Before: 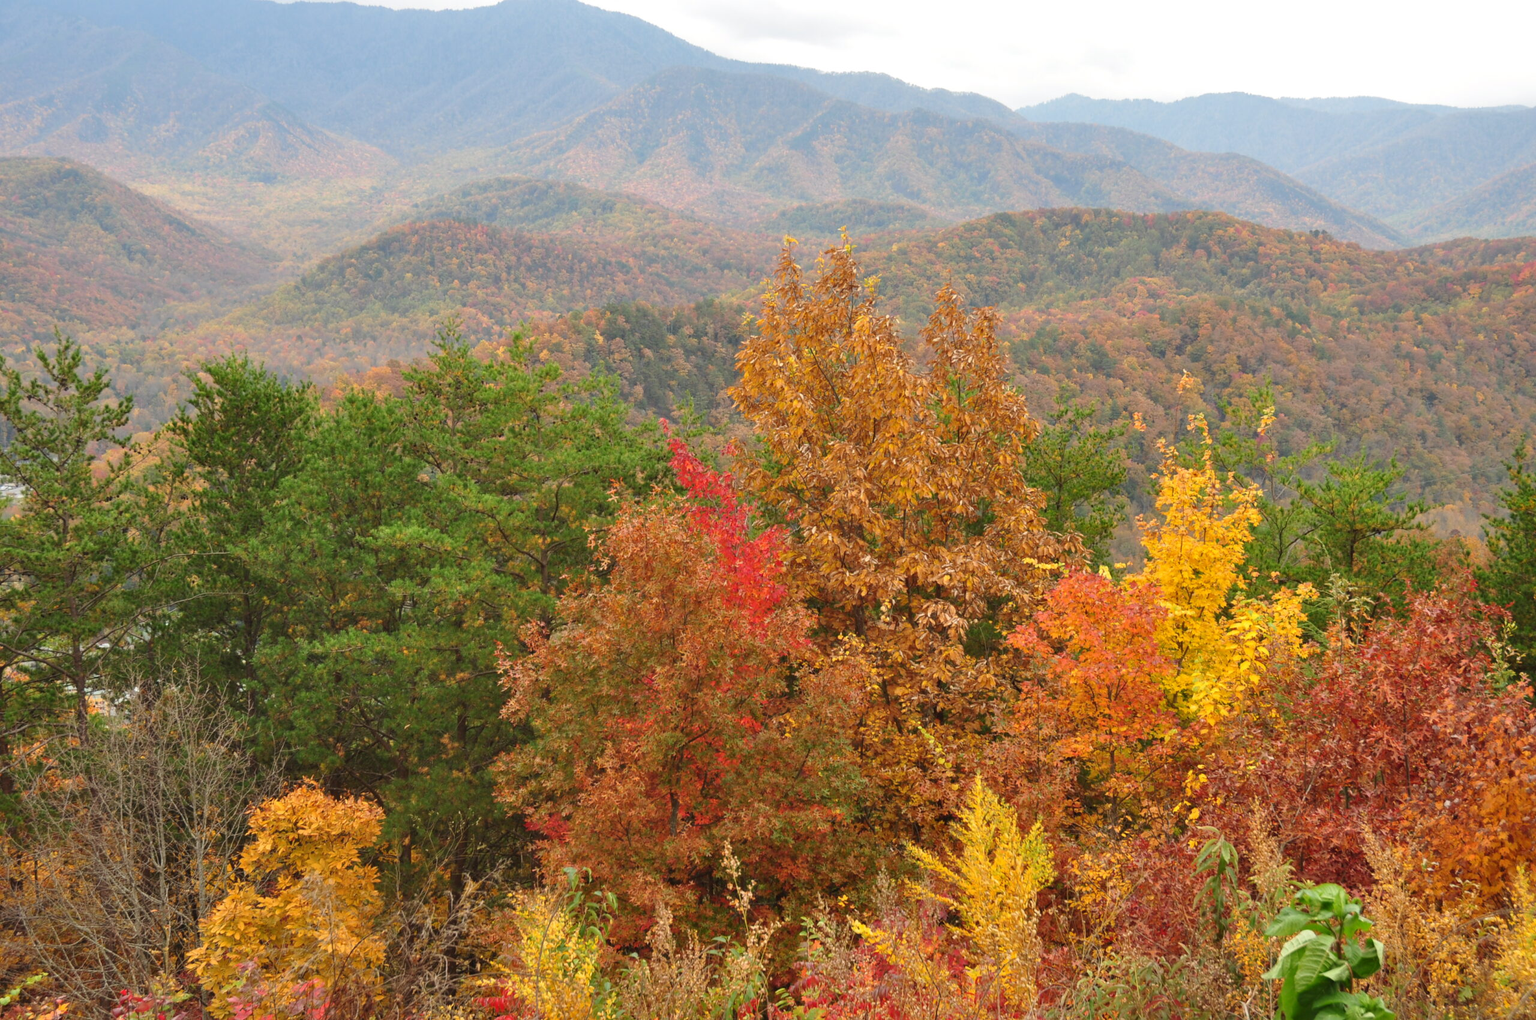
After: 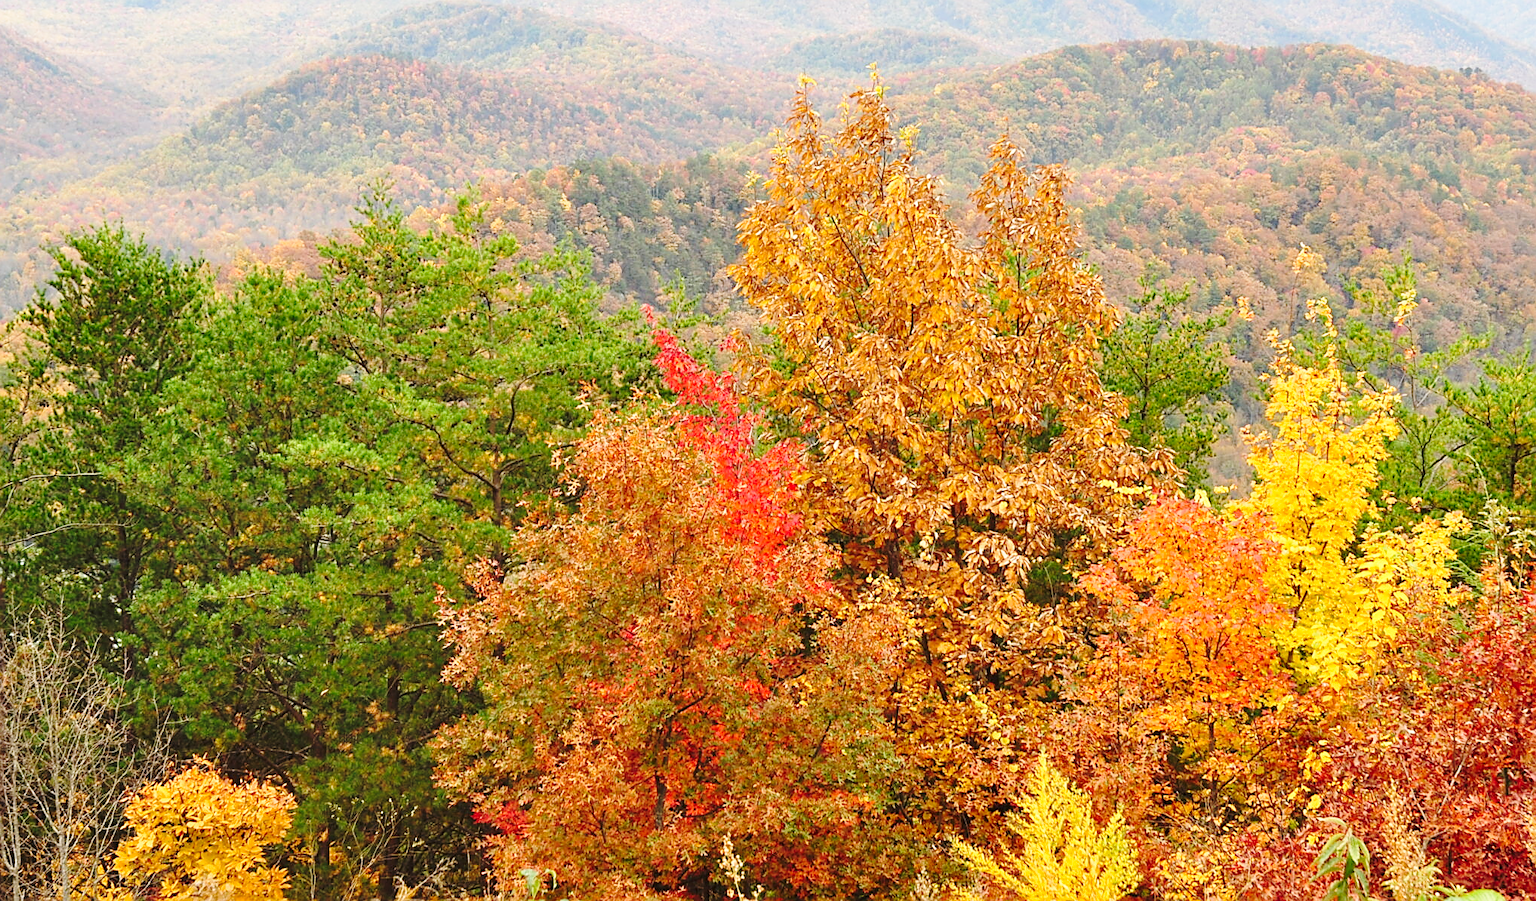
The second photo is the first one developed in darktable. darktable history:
color zones: curves: ch1 [(0.25, 0.5) (0.747, 0.71)]
crop: left 9.745%, top 17.353%, right 10.749%, bottom 12.317%
sharpen: amount 0.748
base curve: curves: ch0 [(0, 0) (0.036, 0.037) (0.121, 0.228) (0.46, 0.76) (0.859, 0.983) (1, 1)], preserve colors none
